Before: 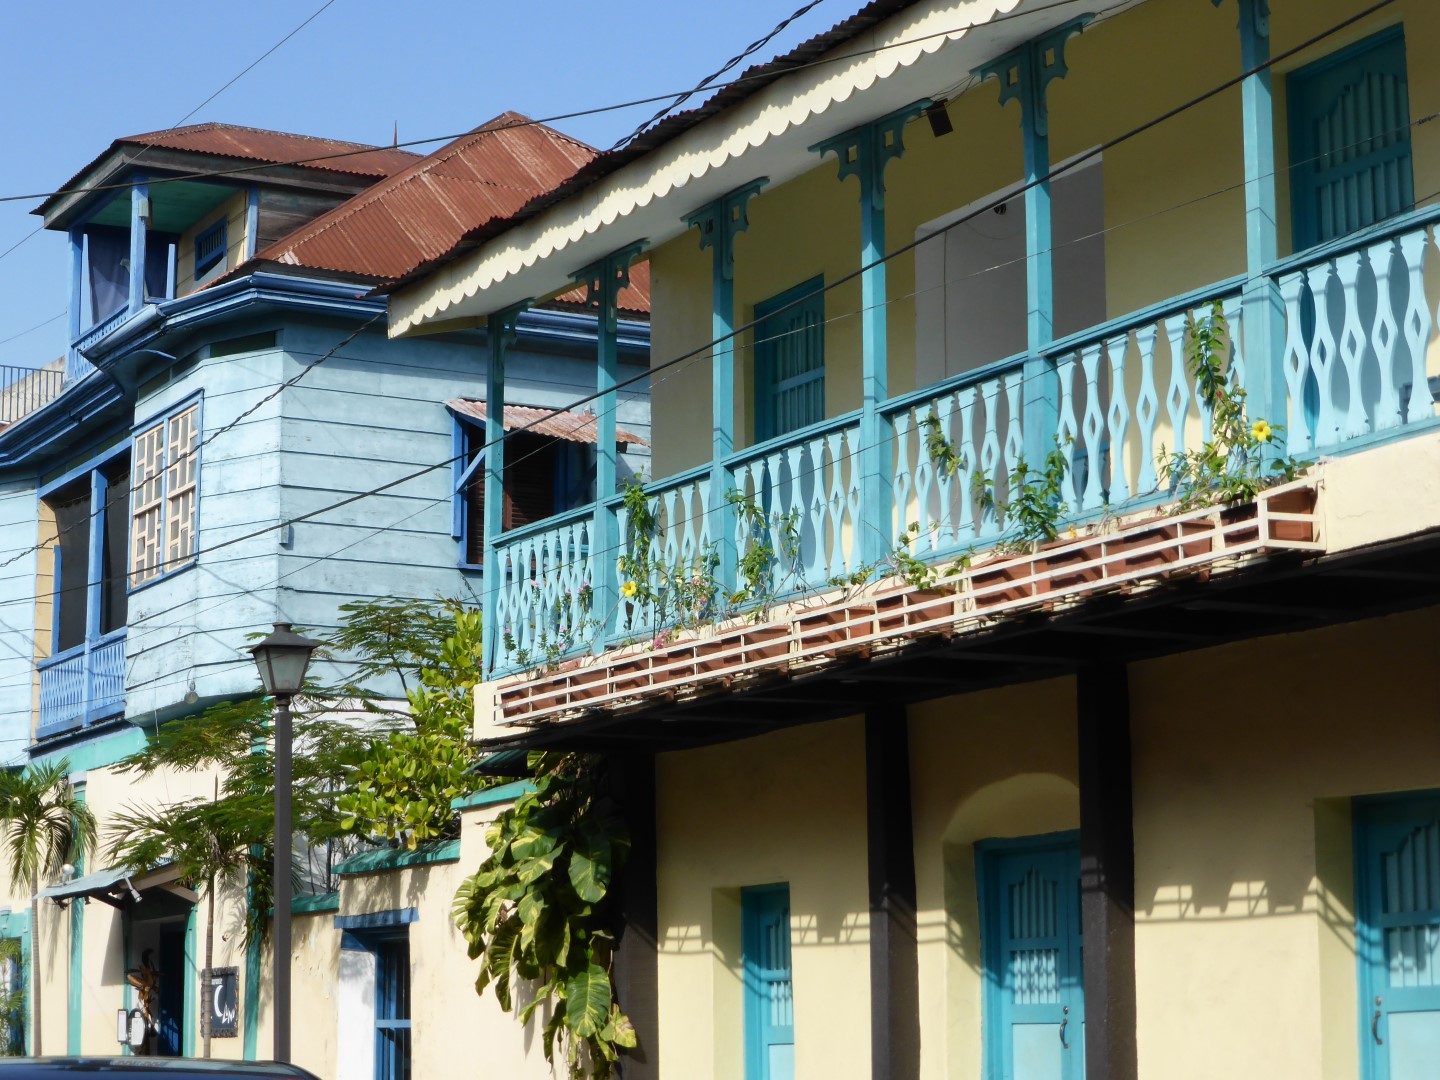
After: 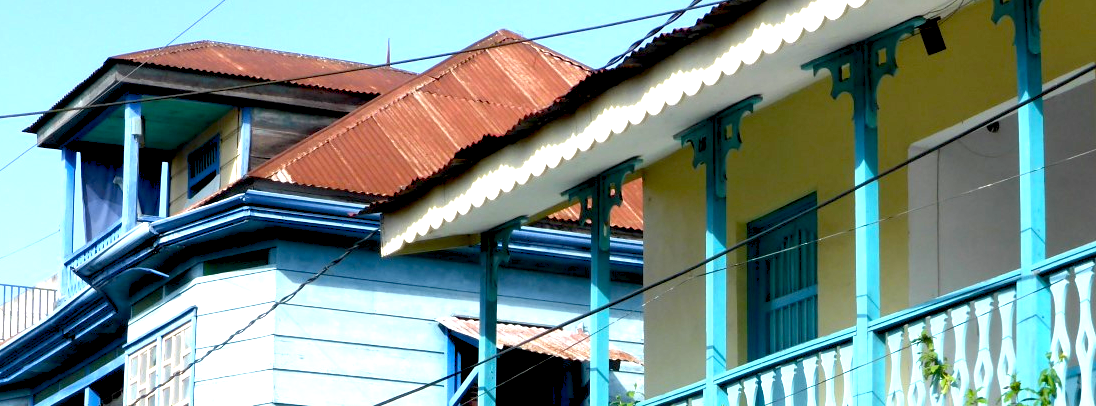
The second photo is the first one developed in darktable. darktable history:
contrast brightness saturation: saturation 0.135
crop: left 0.549%, top 7.635%, right 23.331%, bottom 54.727%
levels: levels [0, 0.51, 1]
exposure: black level correction 0.011, exposure 1.076 EV, compensate highlight preservation false
